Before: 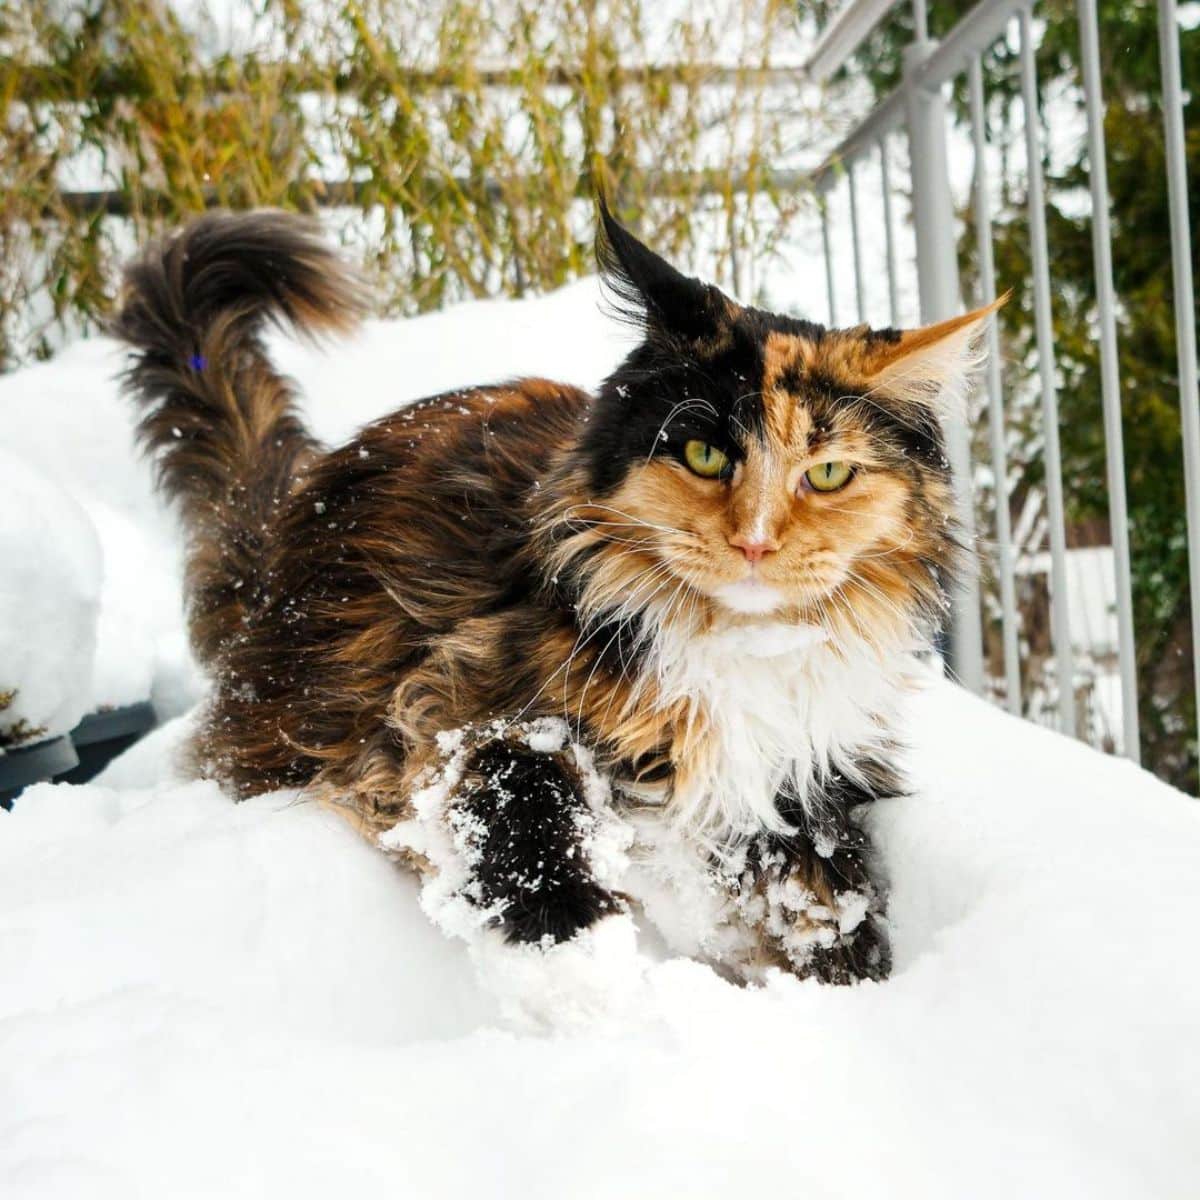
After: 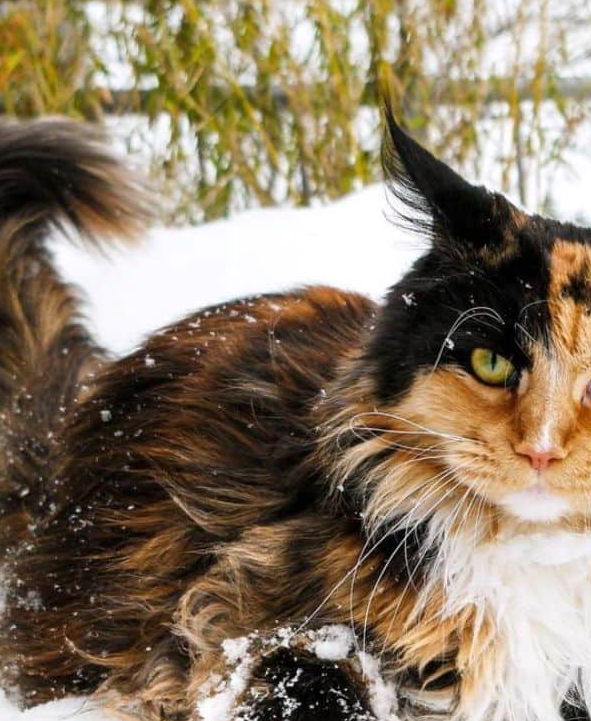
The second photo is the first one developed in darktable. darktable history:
white balance: red 1.009, blue 1.027
crop: left 17.835%, top 7.675%, right 32.881%, bottom 32.213%
